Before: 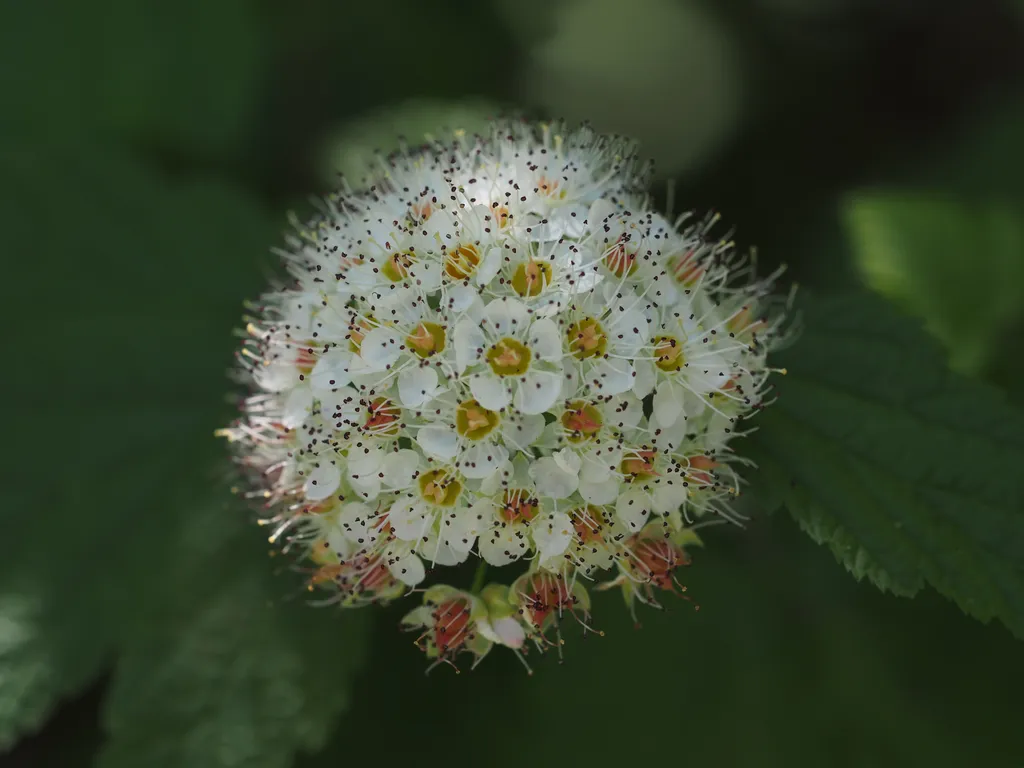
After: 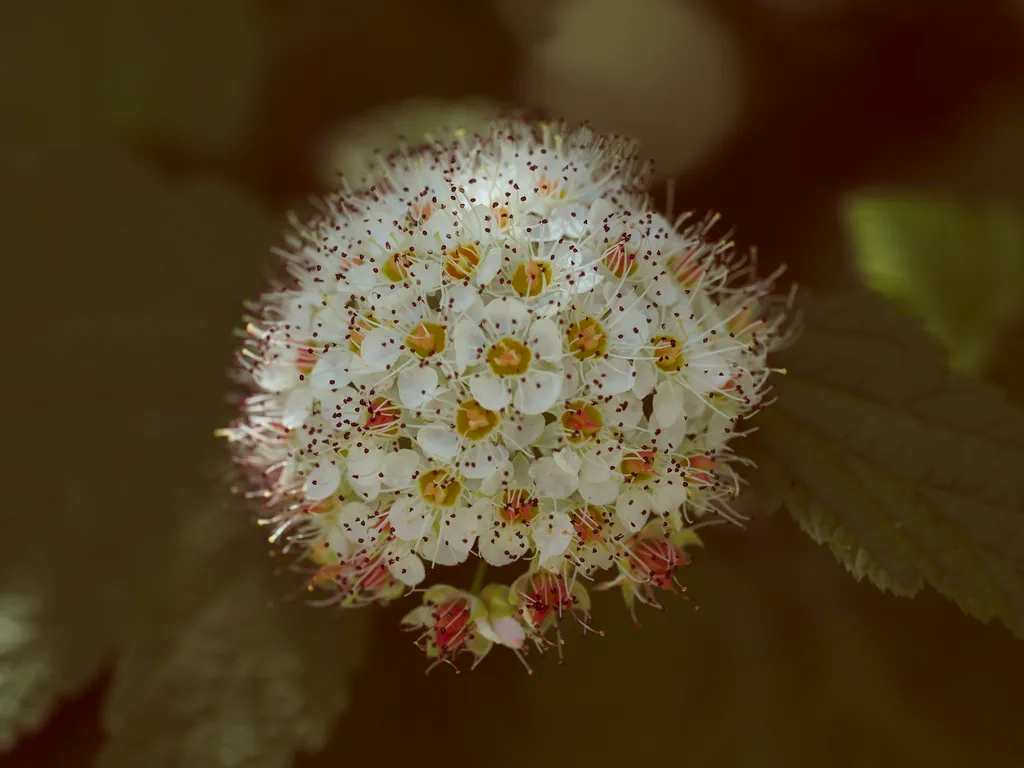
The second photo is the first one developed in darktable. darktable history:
color correction: highlights a* -7.24, highlights b* -0.214, shadows a* 20.58, shadows b* 11.62
